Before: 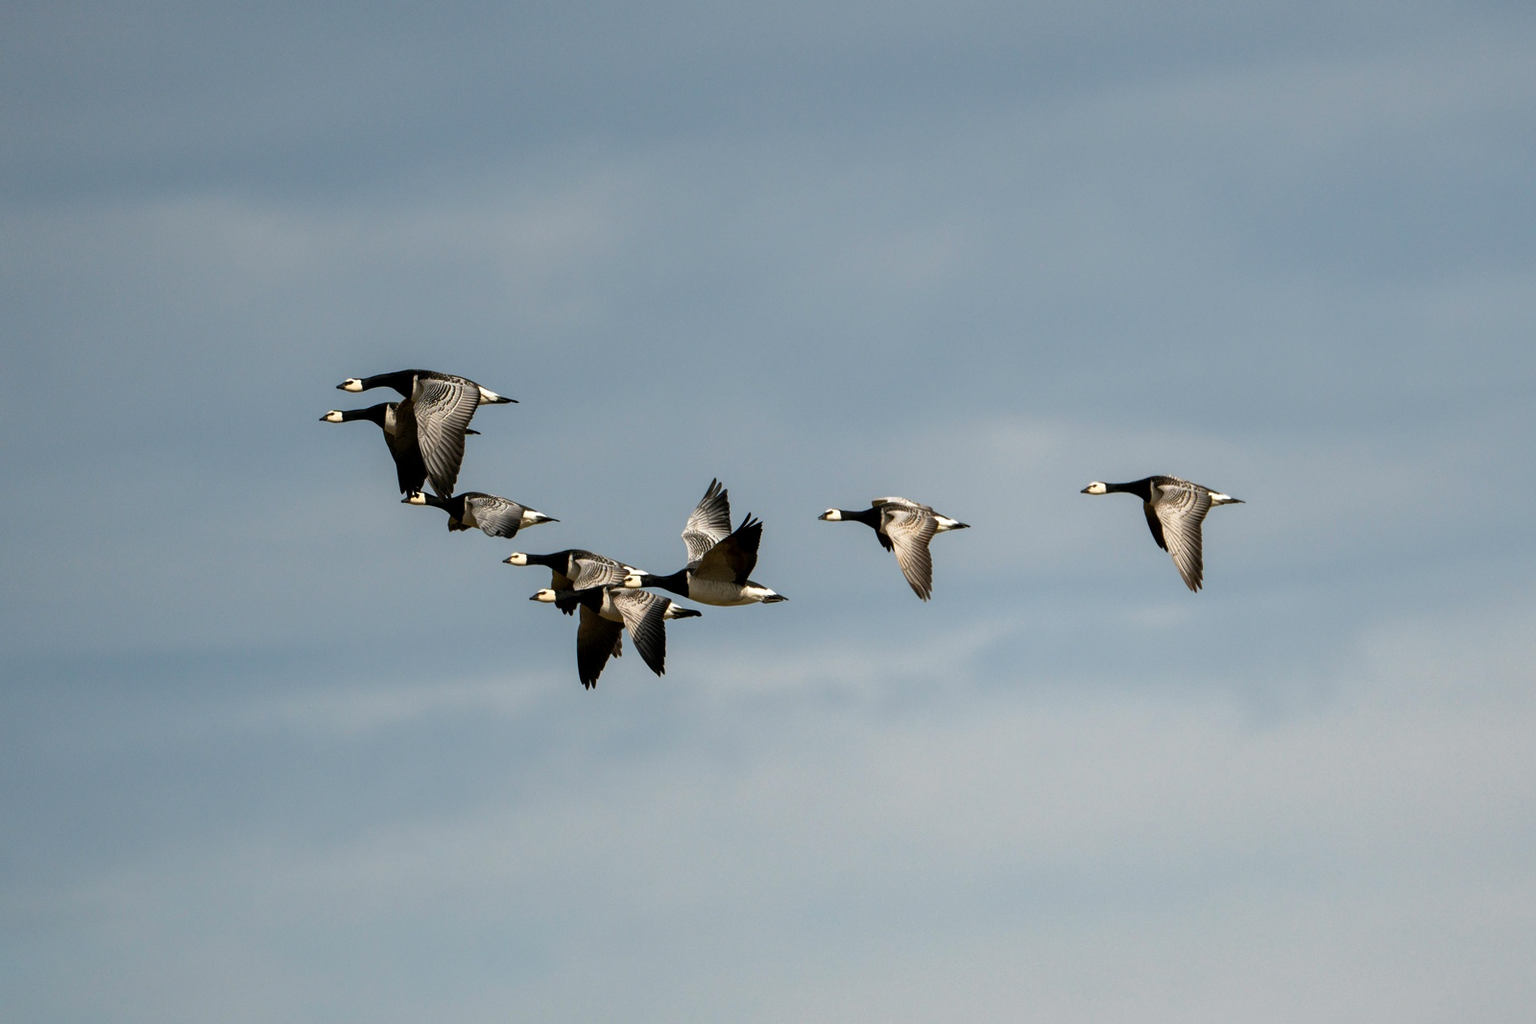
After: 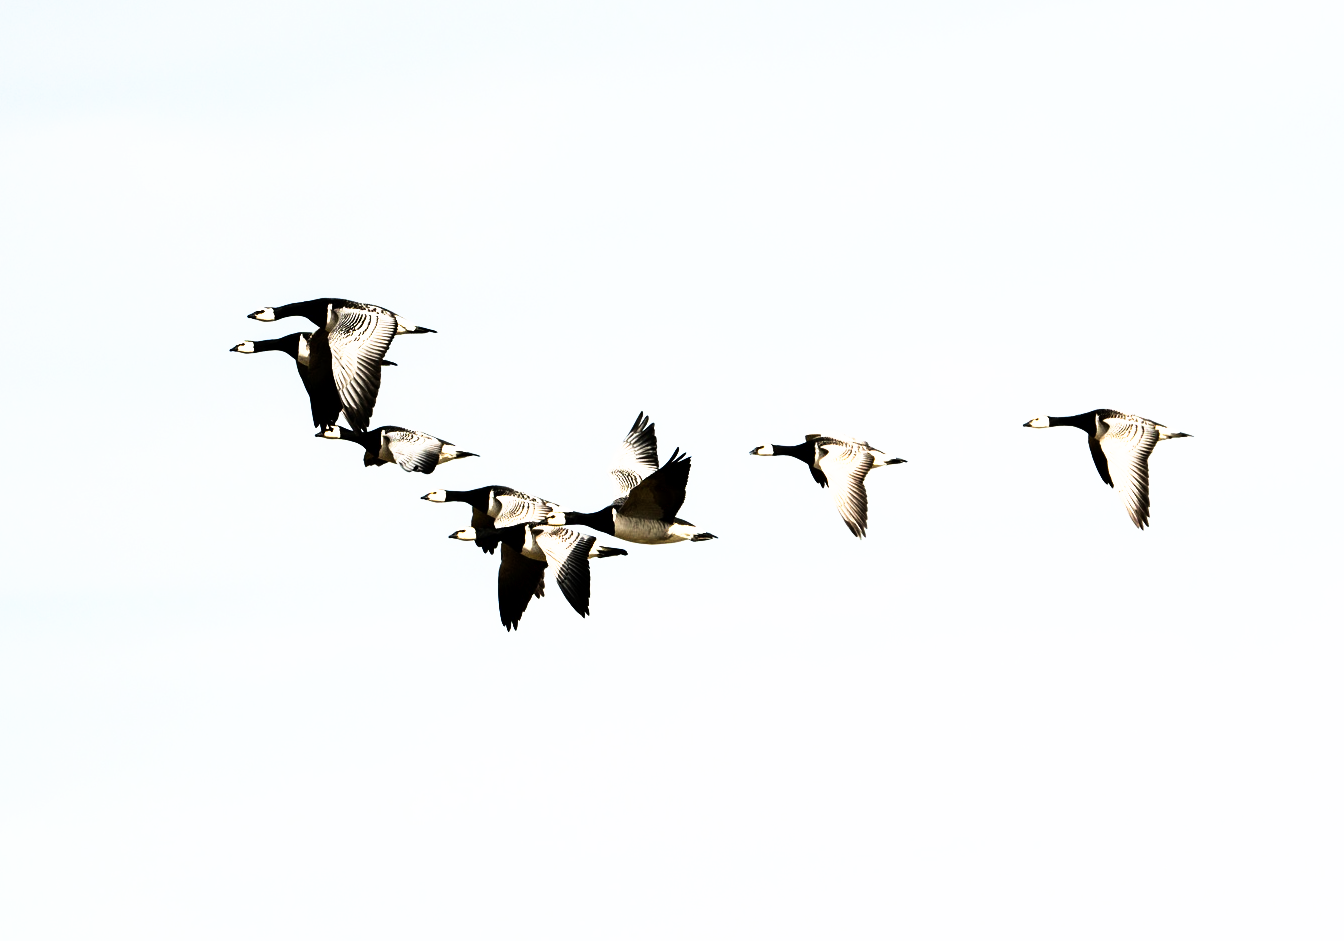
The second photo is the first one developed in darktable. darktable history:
base curve: curves: ch0 [(0, 0) (0.495, 0.917) (1, 1)], preserve colors none
crop: left 6.446%, top 8.188%, right 9.538%, bottom 3.548%
rgb curve: curves: ch0 [(0, 0) (0.21, 0.15) (0.24, 0.21) (0.5, 0.75) (0.75, 0.96) (0.89, 0.99) (1, 1)]; ch1 [(0, 0.02) (0.21, 0.13) (0.25, 0.2) (0.5, 0.67) (0.75, 0.9) (0.89, 0.97) (1, 1)]; ch2 [(0, 0.02) (0.21, 0.13) (0.25, 0.2) (0.5, 0.67) (0.75, 0.9) (0.89, 0.97) (1, 1)], compensate middle gray true
exposure: black level correction 0.001, compensate highlight preservation false
